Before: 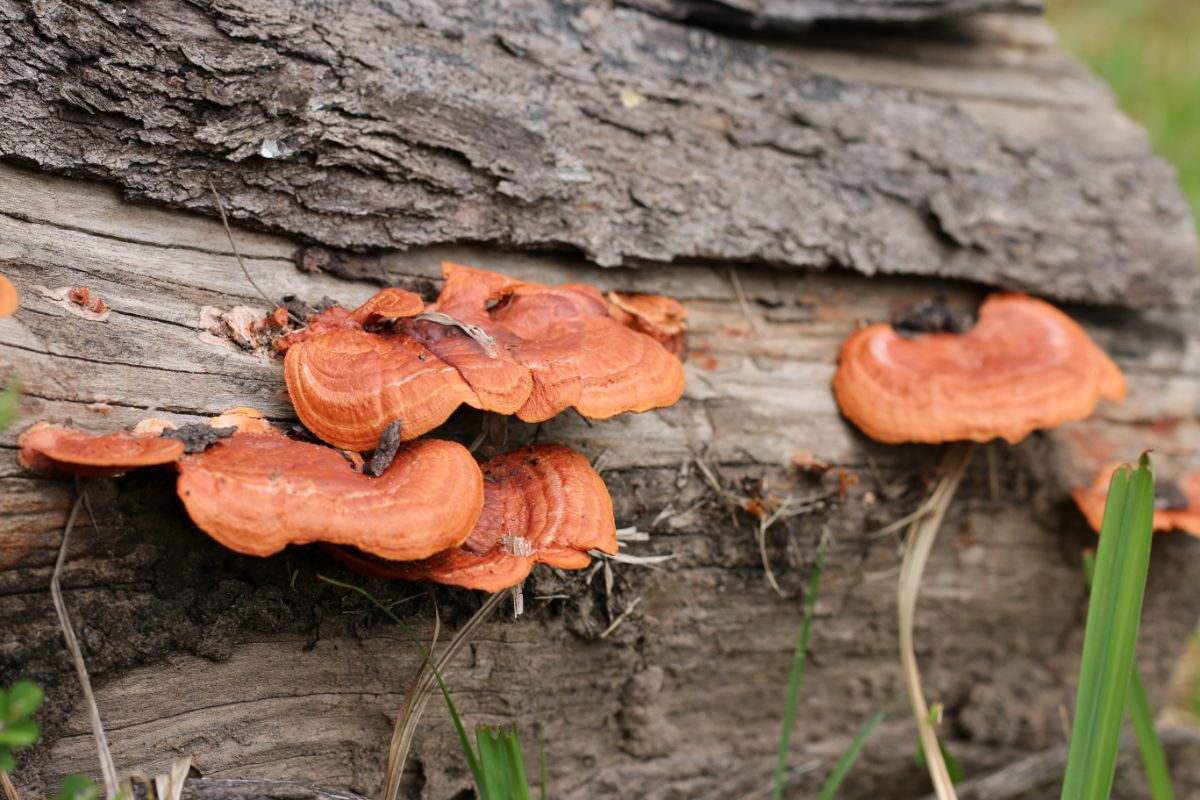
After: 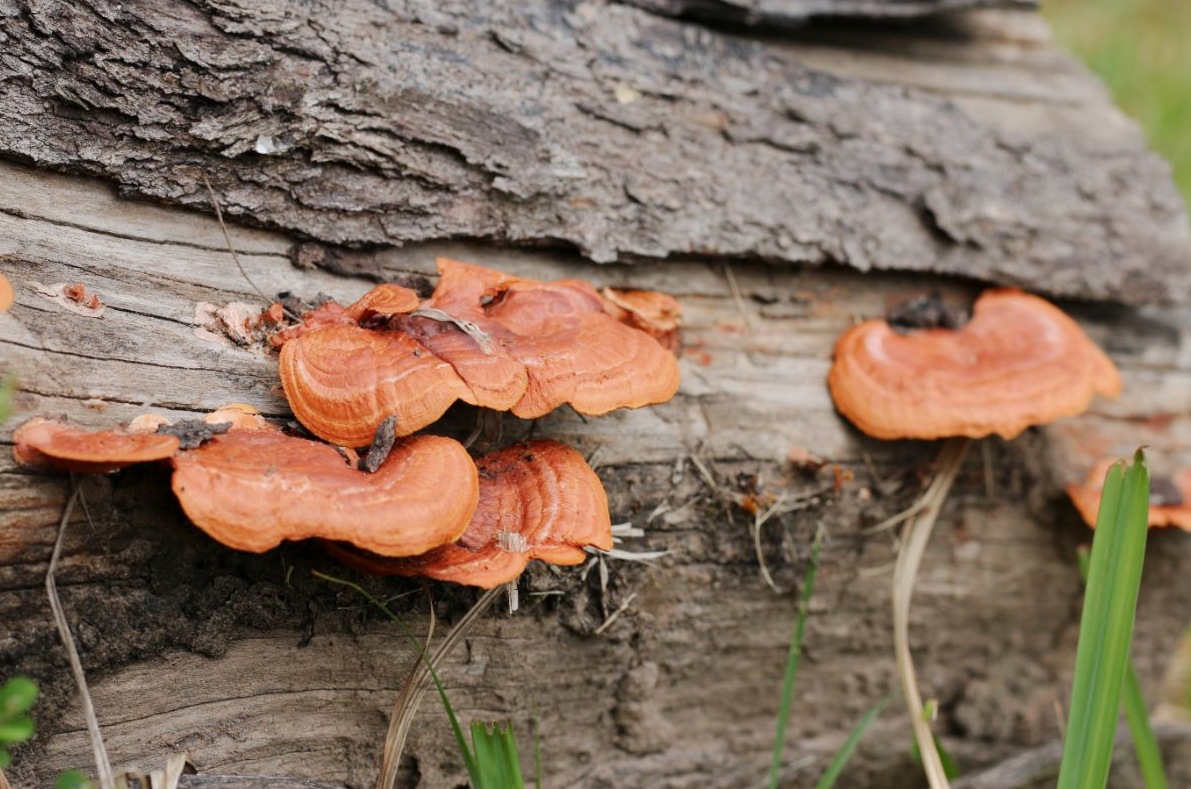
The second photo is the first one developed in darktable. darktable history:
crop: left 0.432%, top 0.587%, right 0.236%, bottom 0.765%
base curve: curves: ch0 [(0, 0) (0.235, 0.266) (0.503, 0.496) (0.786, 0.72) (1, 1)], preserve colors none
